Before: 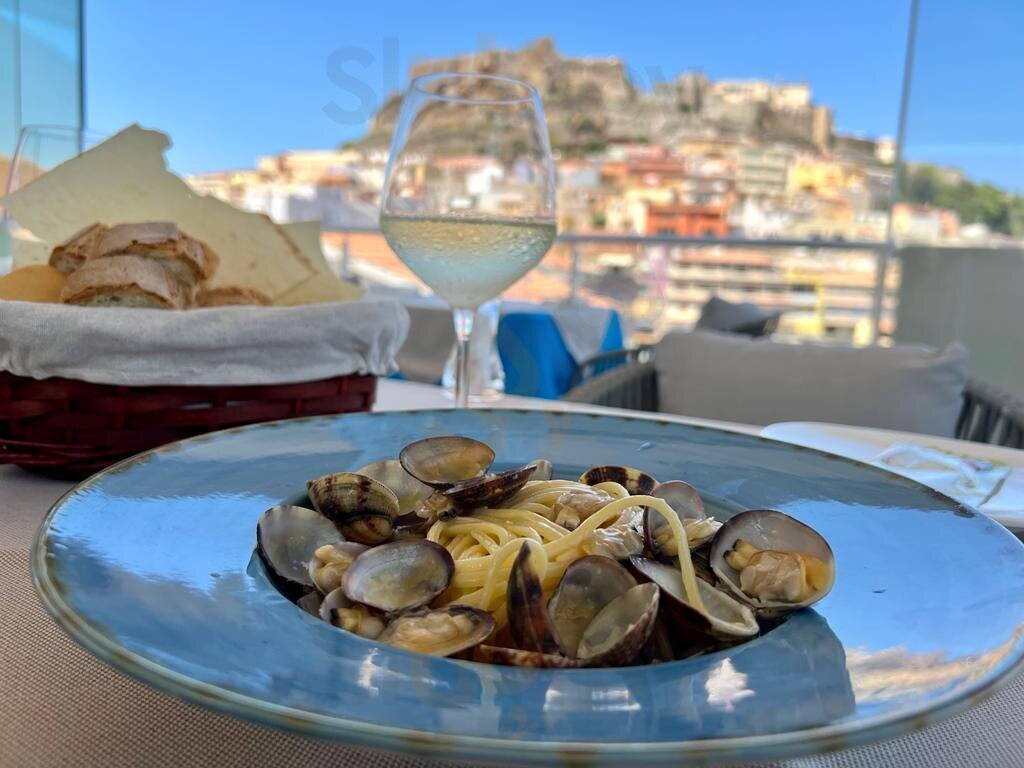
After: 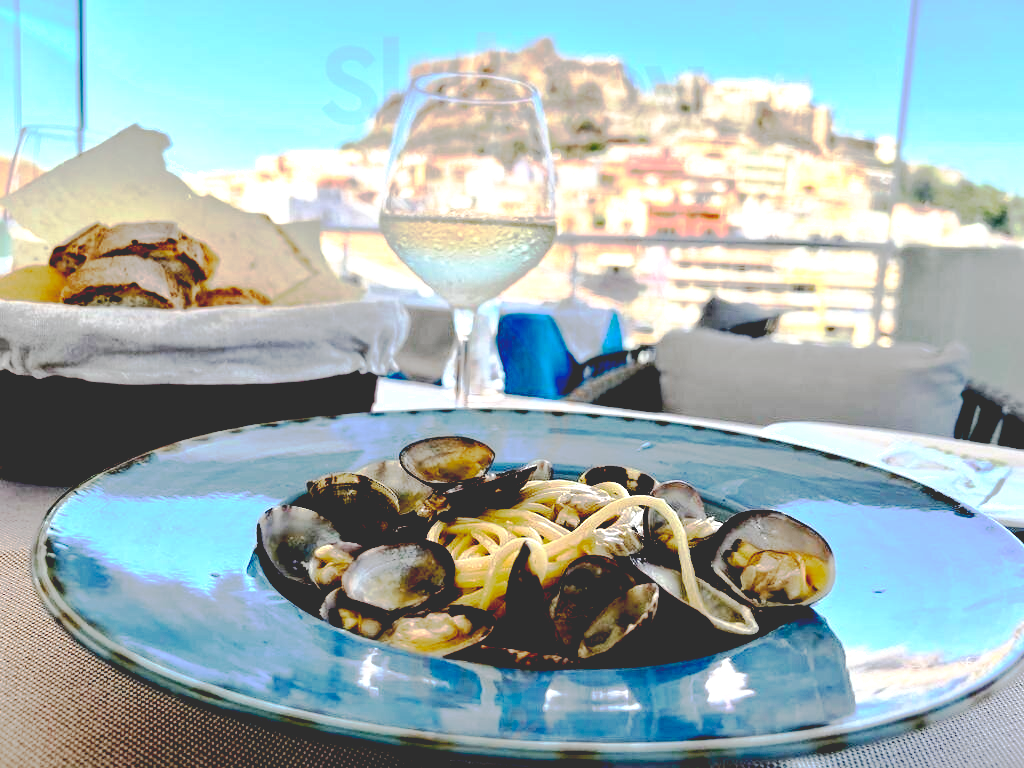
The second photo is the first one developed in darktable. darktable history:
base curve: curves: ch0 [(0.065, 0.026) (0.236, 0.358) (0.53, 0.546) (0.777, 0.841) (0.924, 0.992)], preserve colors none
tone equalizer: -8 EV -1.09 EV, -7 EV -0.994 EV, -6 EV -0.897 EV, -5 EV -0.582 EV, -3 EV 0.6 EV, -2 EV 0.846 EV, -1 EV 0.996 EV, +0 EV 1.08 EV, edges refinement/feathering 500, mask exposure compensation -1.57 EV, preserve details no
